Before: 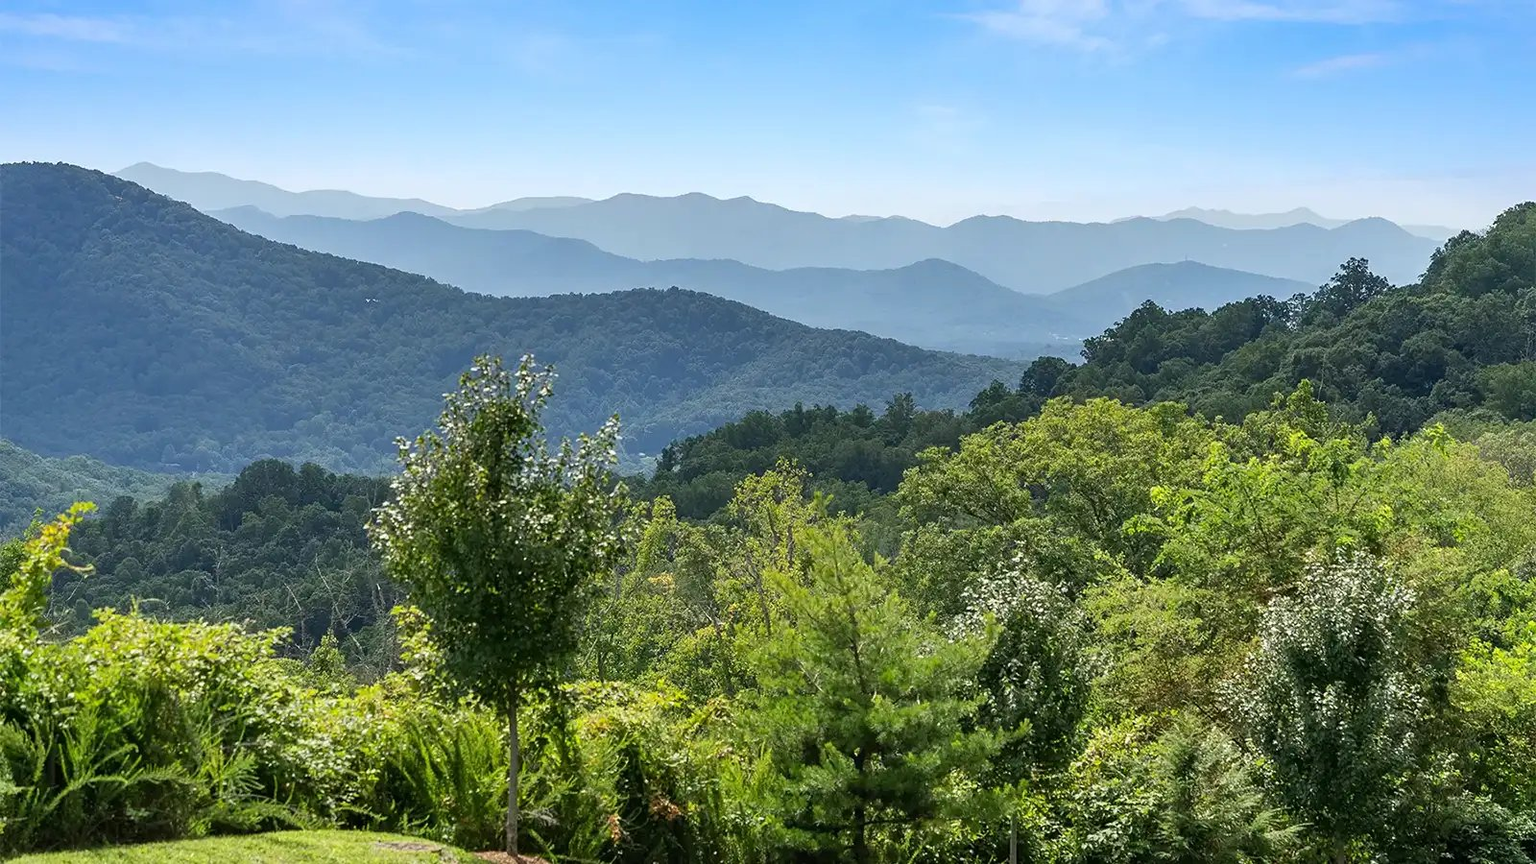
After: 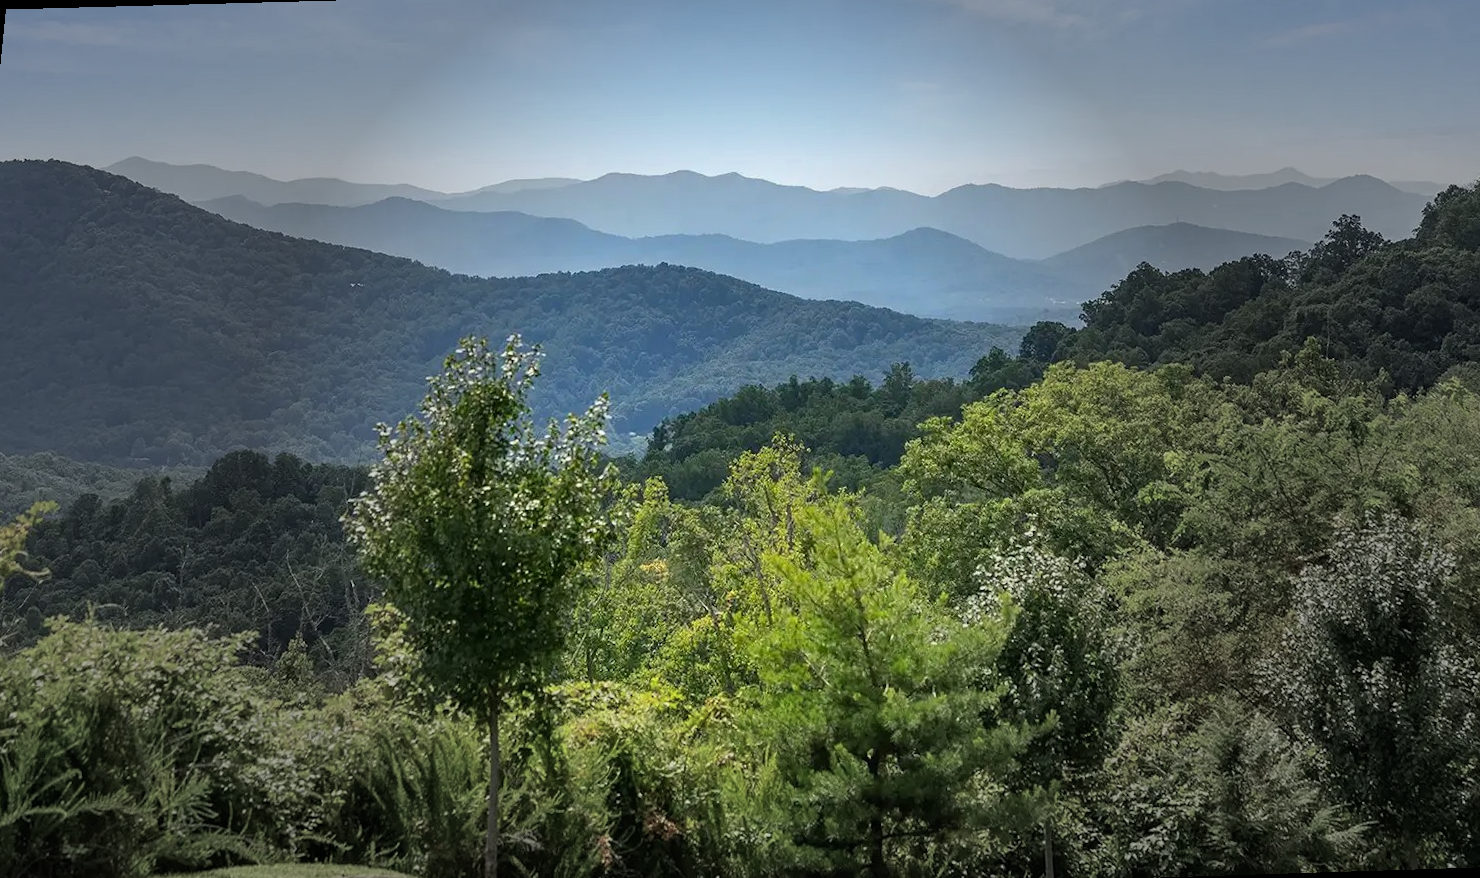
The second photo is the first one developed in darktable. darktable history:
rotate and perspective: rotation -1.68°, lens shift (vertical) -0.146, crop left 0.049, crop right 0.912, crop top 0.032, crop bottom 0.96
haze removal: strength 0.12, distance 0.25, compatibility mode true, adaptive false
vignetting: fall-off start 31.28%, fall-off radius 34.64%, brightness -0.575
